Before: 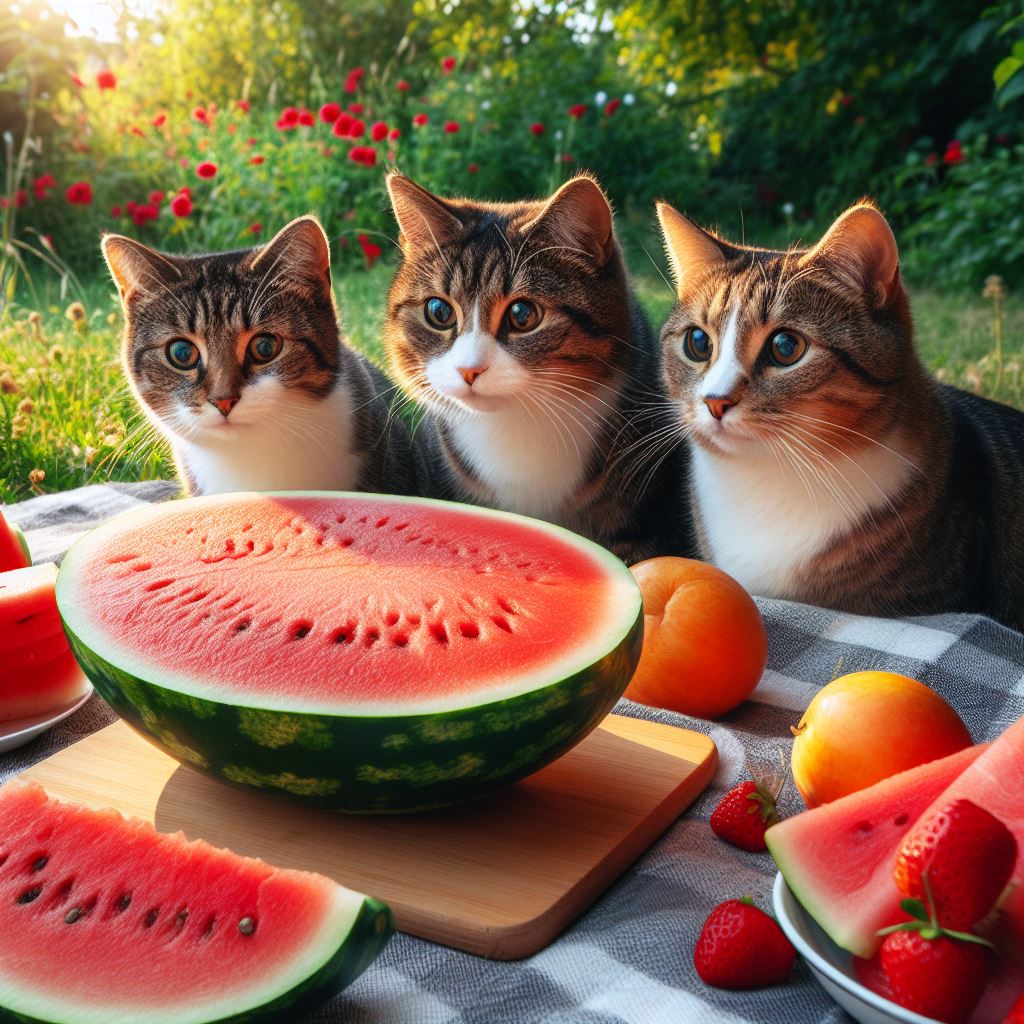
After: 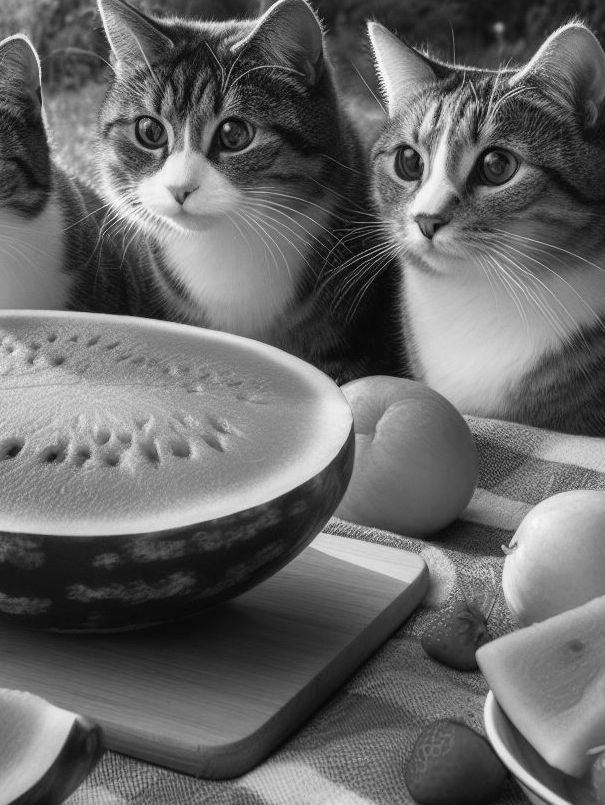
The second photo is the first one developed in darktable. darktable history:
crop and rotate: left 28.256%, top 17.734%, right 12.656%, bottom 3.573%
monochrome: on, module defaults
